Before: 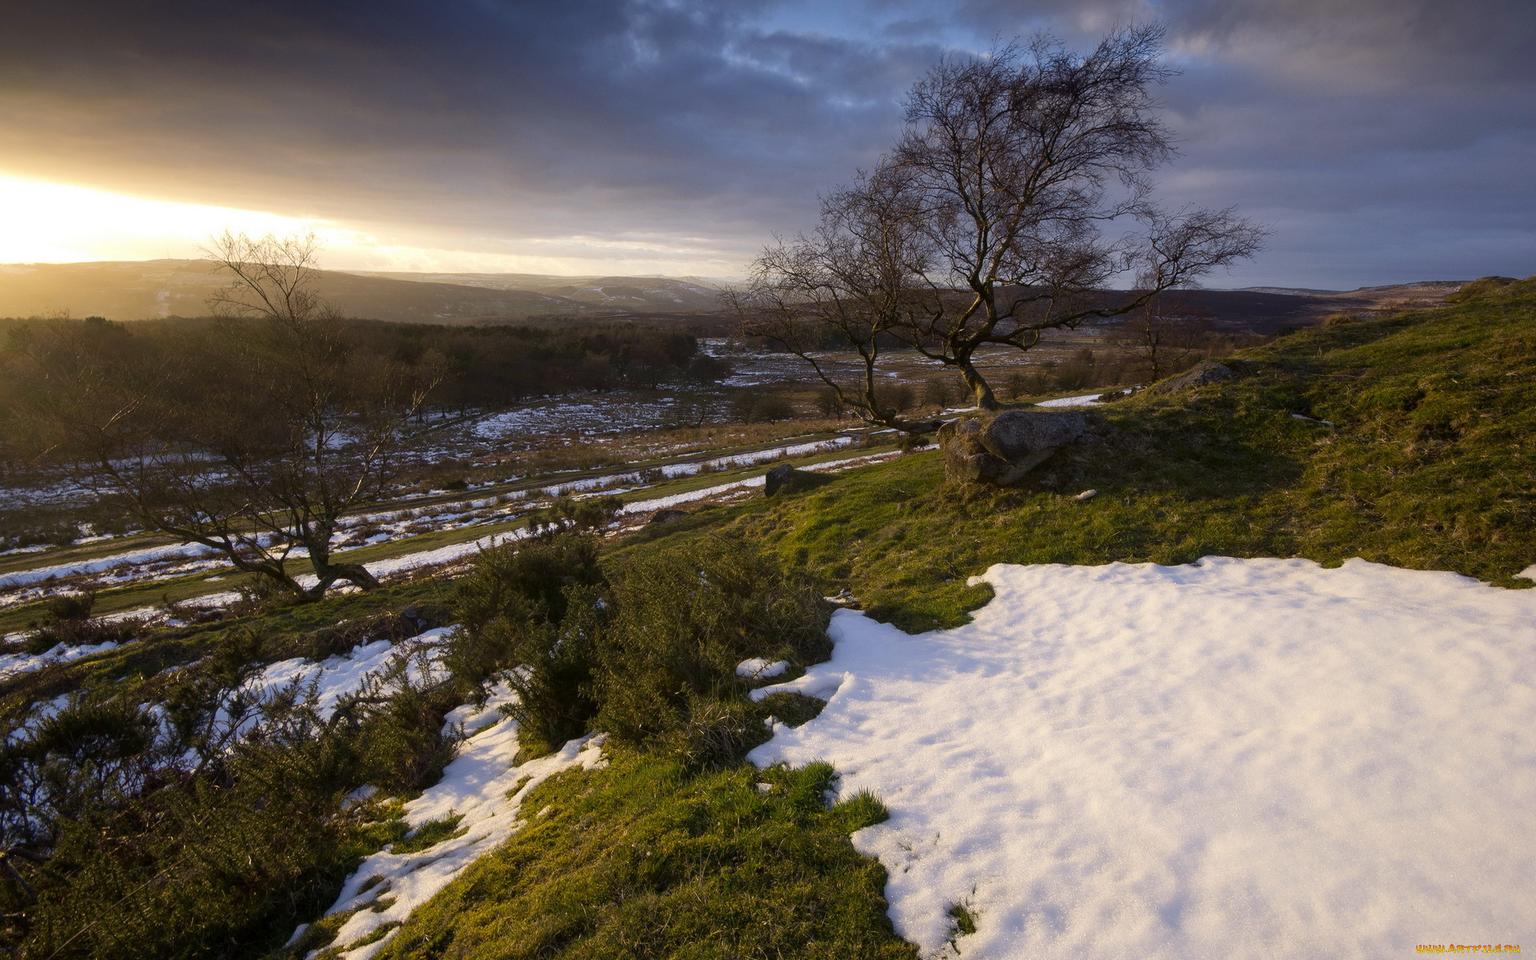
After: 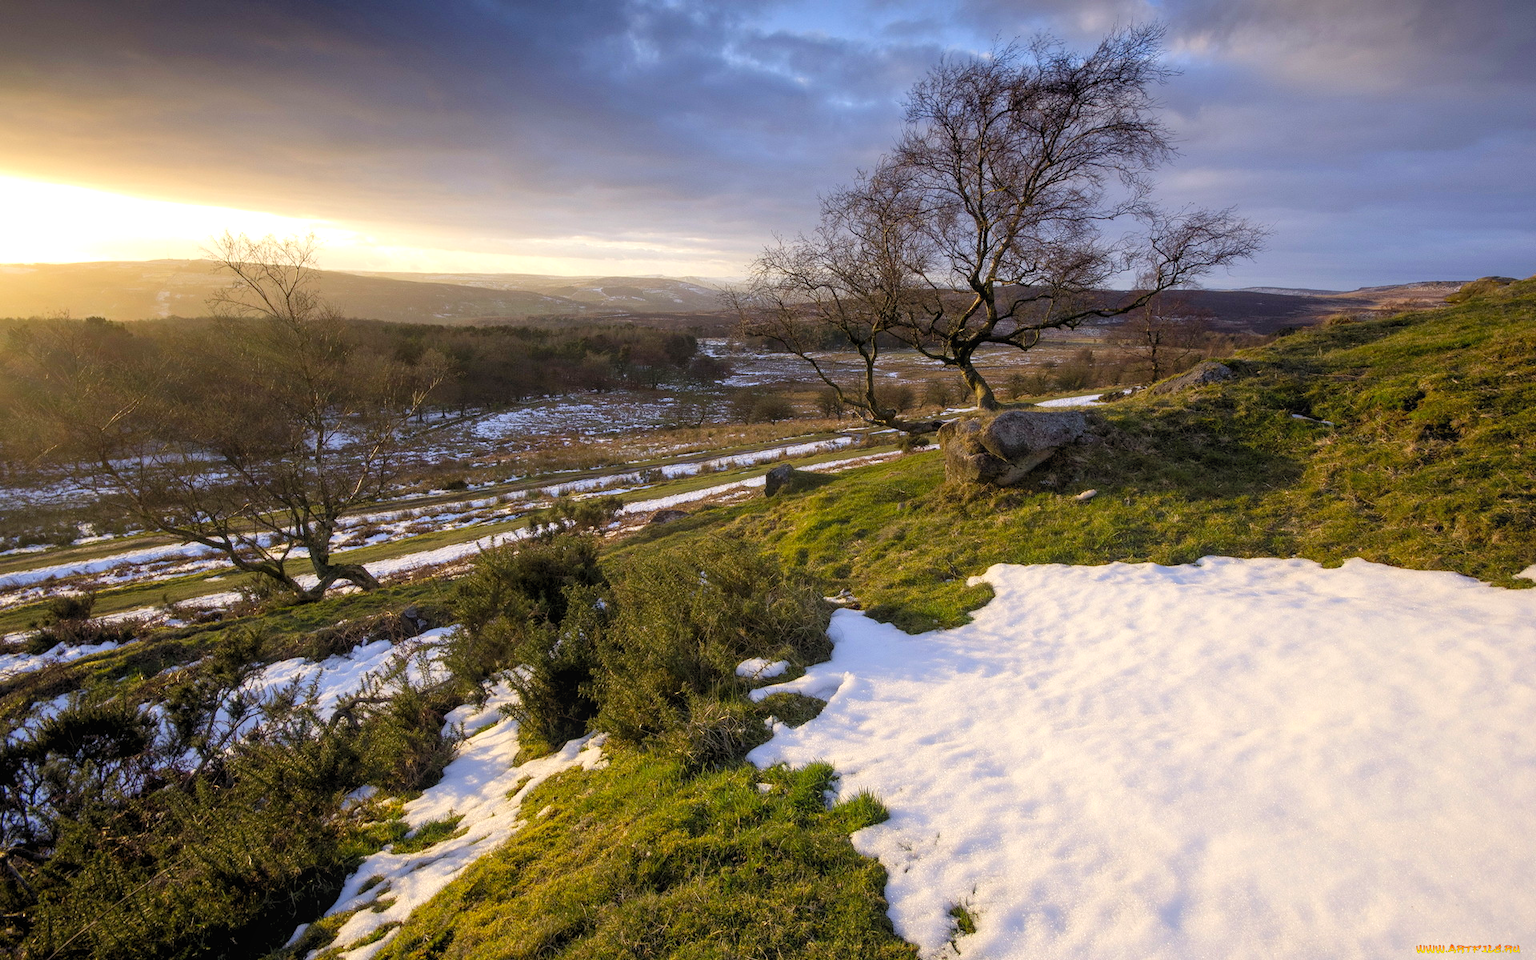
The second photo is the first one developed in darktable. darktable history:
tone equalizer: -8 EV -0.542 EV
levels: black 0.044%, levels [0.044, 0.416, 0.908]
local contrast: detail 109%
